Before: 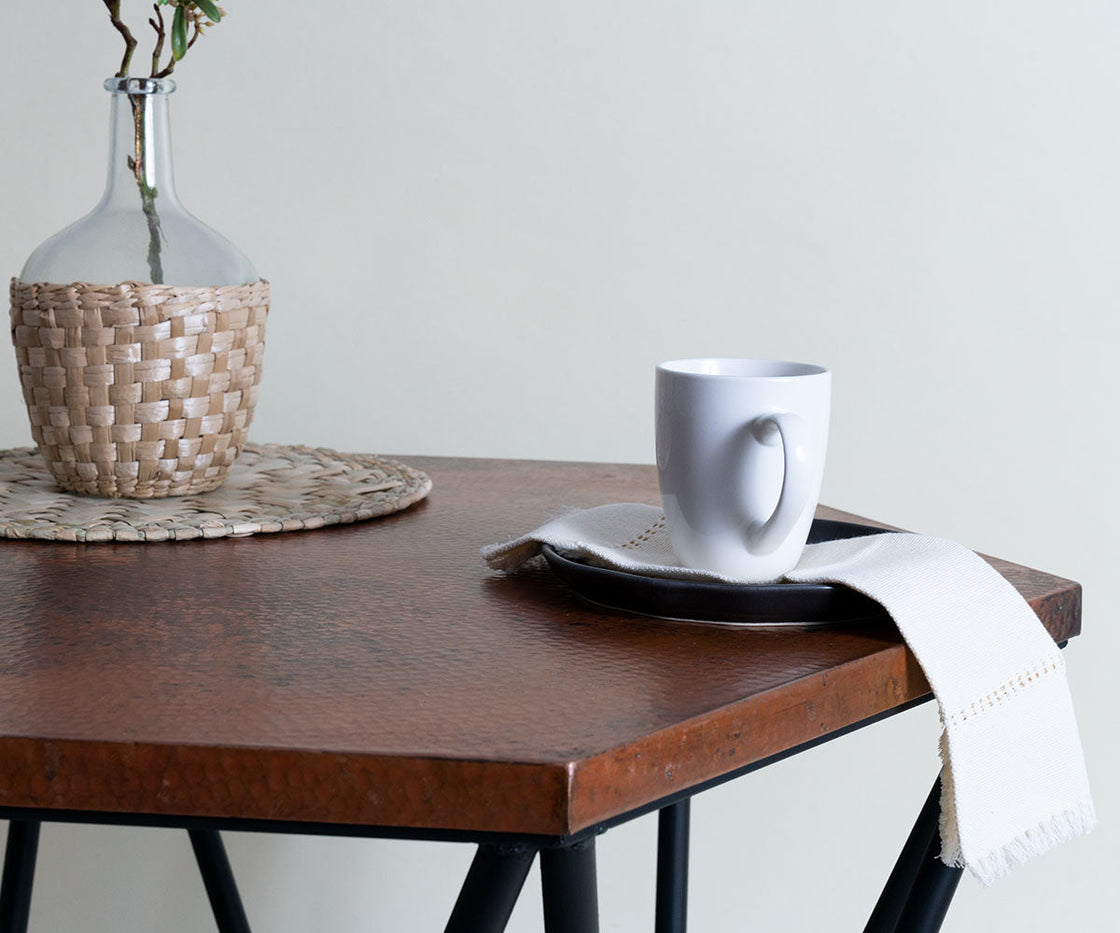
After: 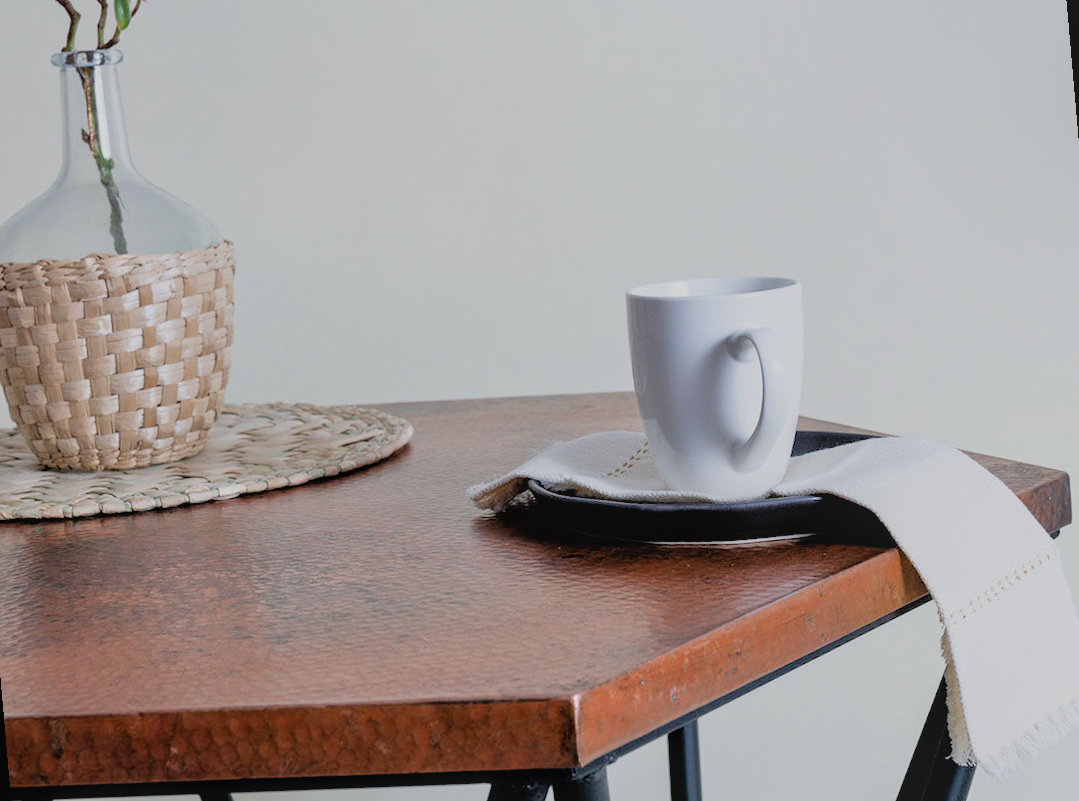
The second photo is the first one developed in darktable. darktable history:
tone equalizer: -7 EV 0.15 EV, -6 EV 0.6 EV, -5 EV 1.15 EV, -4 EV 1.33 EV, -3 EV 1.15 EV, -2 EV 0.6 EV, -1 EV 0.15 EV, mask exposure compensation -0.5 EV
local contrast: detail 110%
rotate and perspective: rotation -5°, crop left 0.05, crop right 0.952, crop top 0.11, crop bottom 0.89
filmic rgb: black relative exposure -7.65 EV, white relative exposure 4.56 EV, hardness 3.61
